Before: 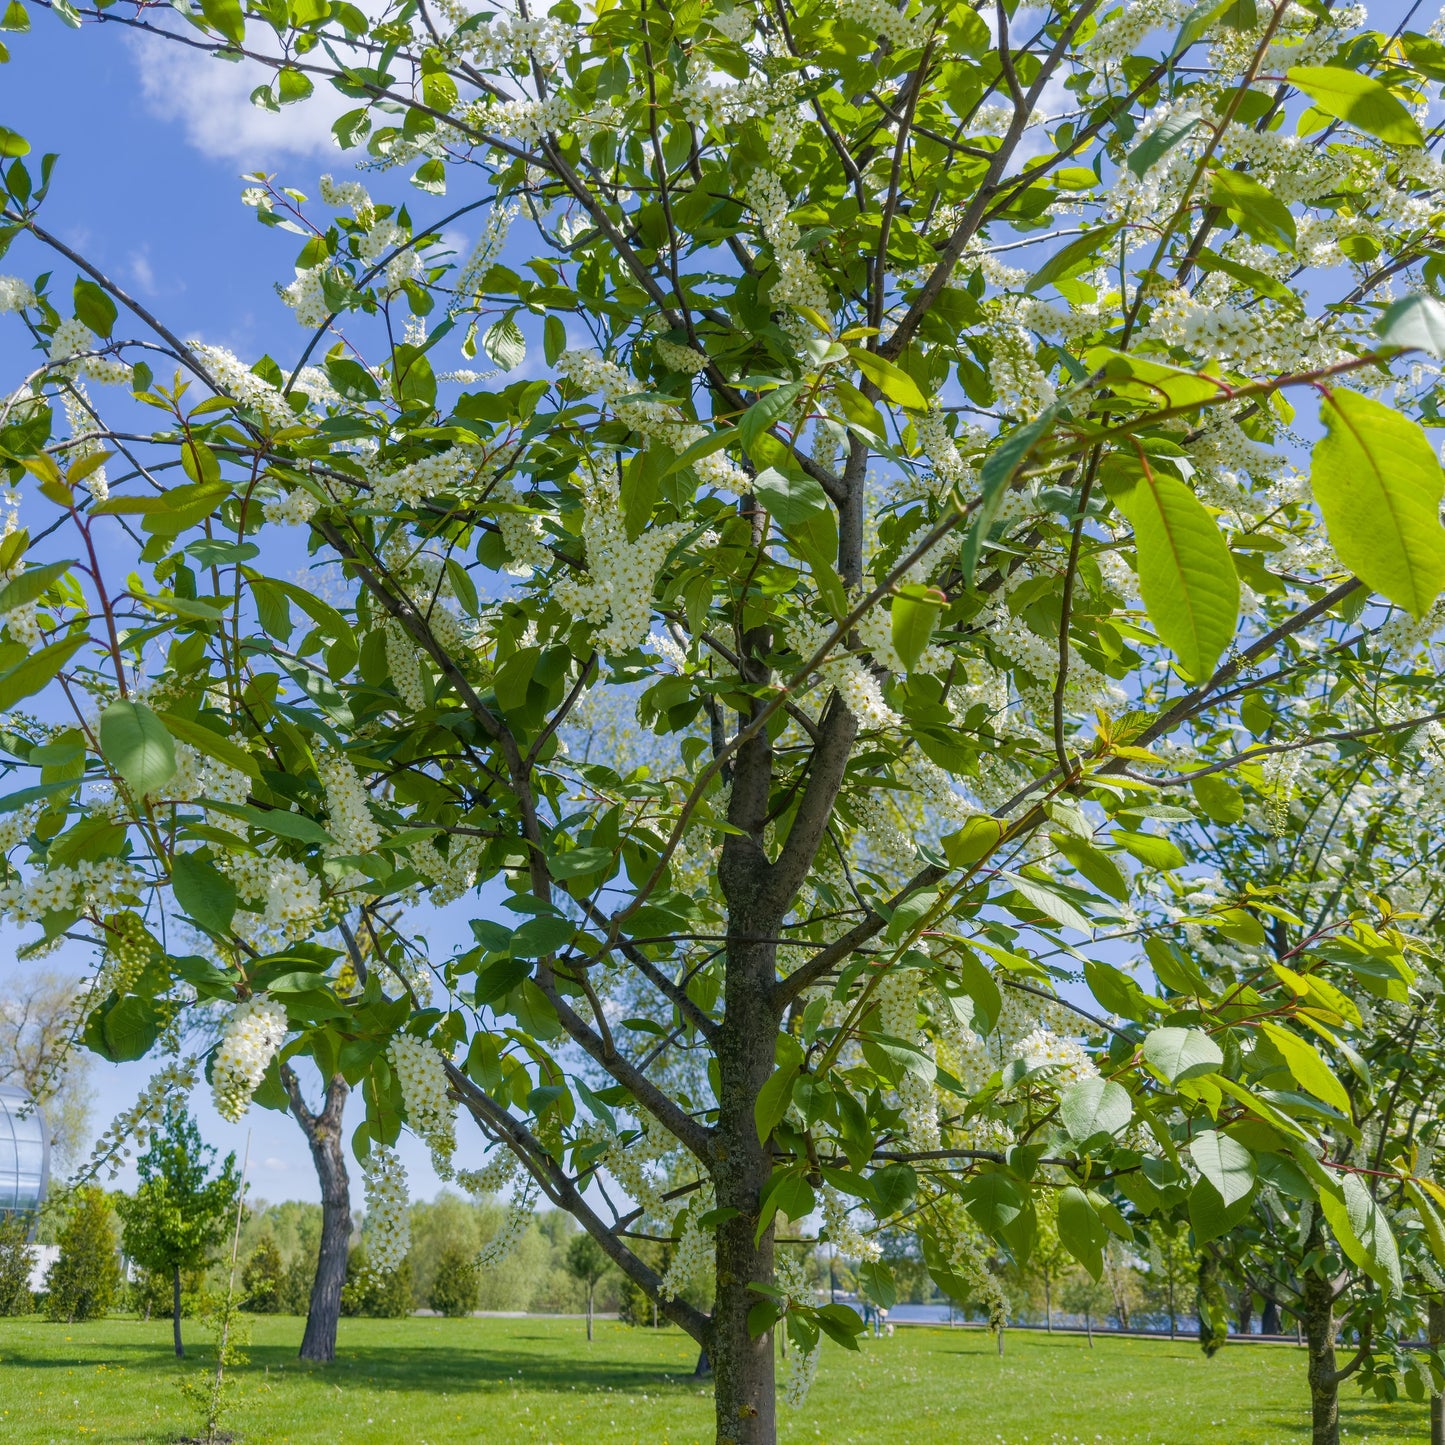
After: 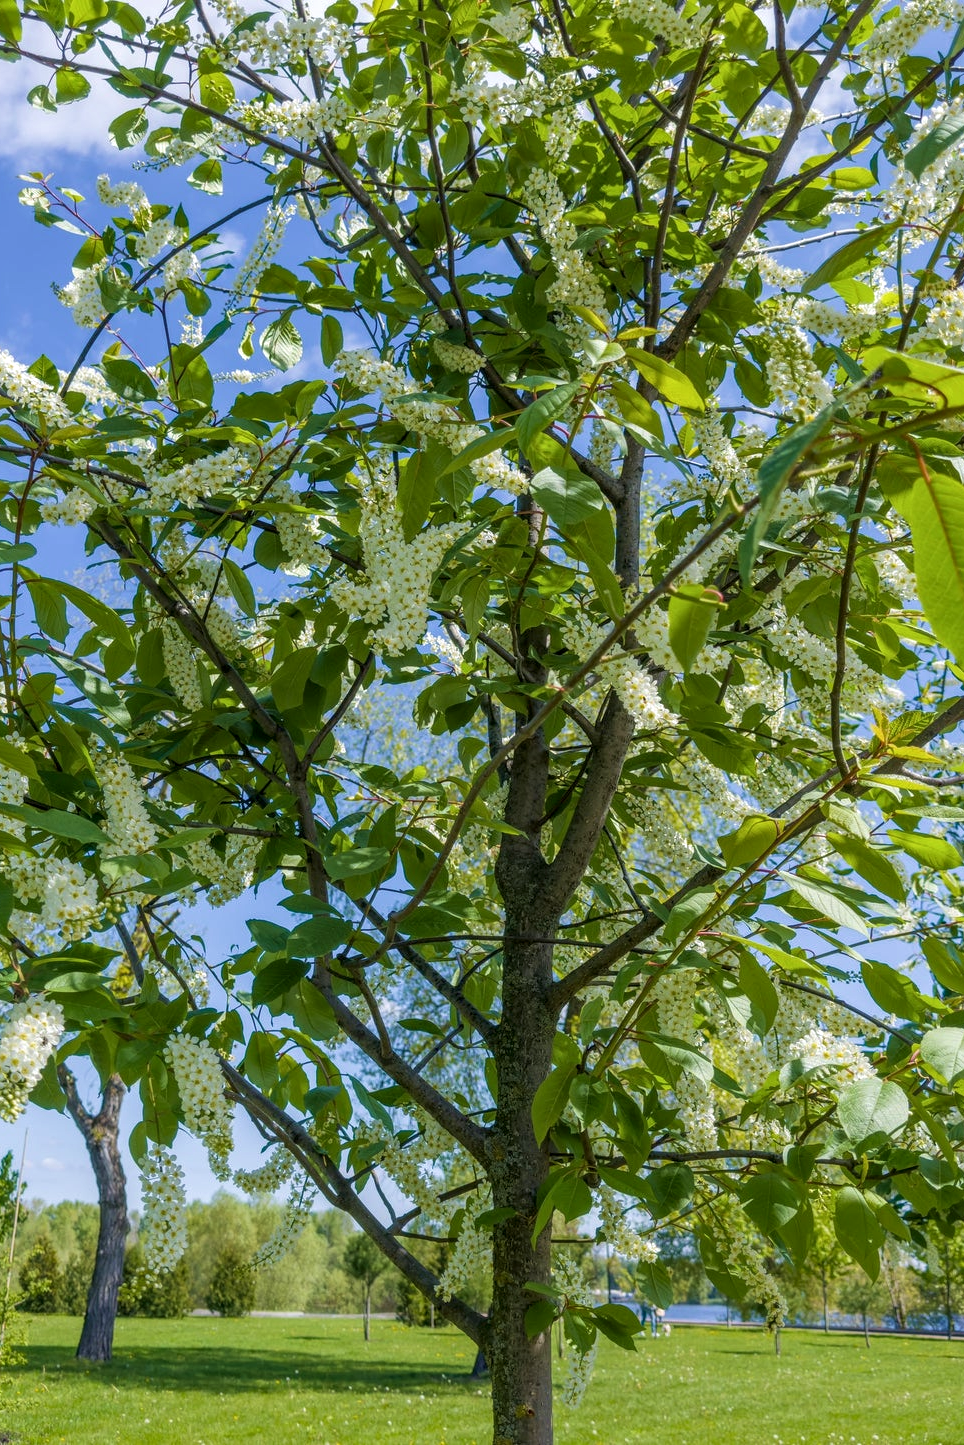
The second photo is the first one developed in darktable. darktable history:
velvia: on, module defaults
crop and rotate: left 15.446%, right 17.836%
local contrast: on, module defaults
